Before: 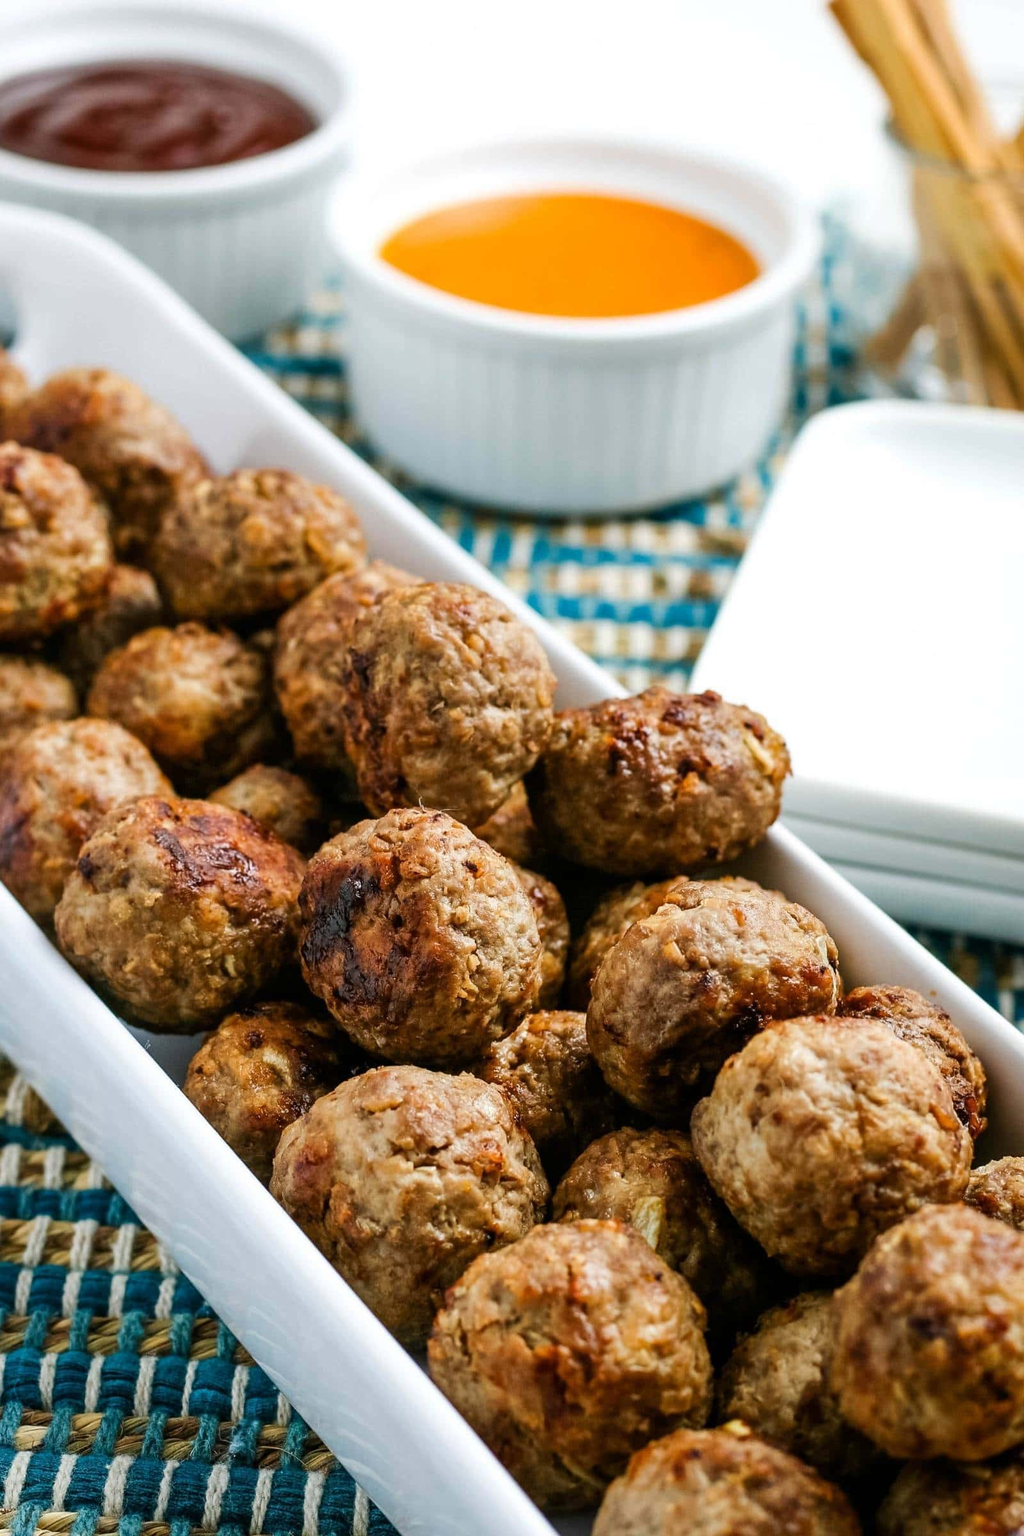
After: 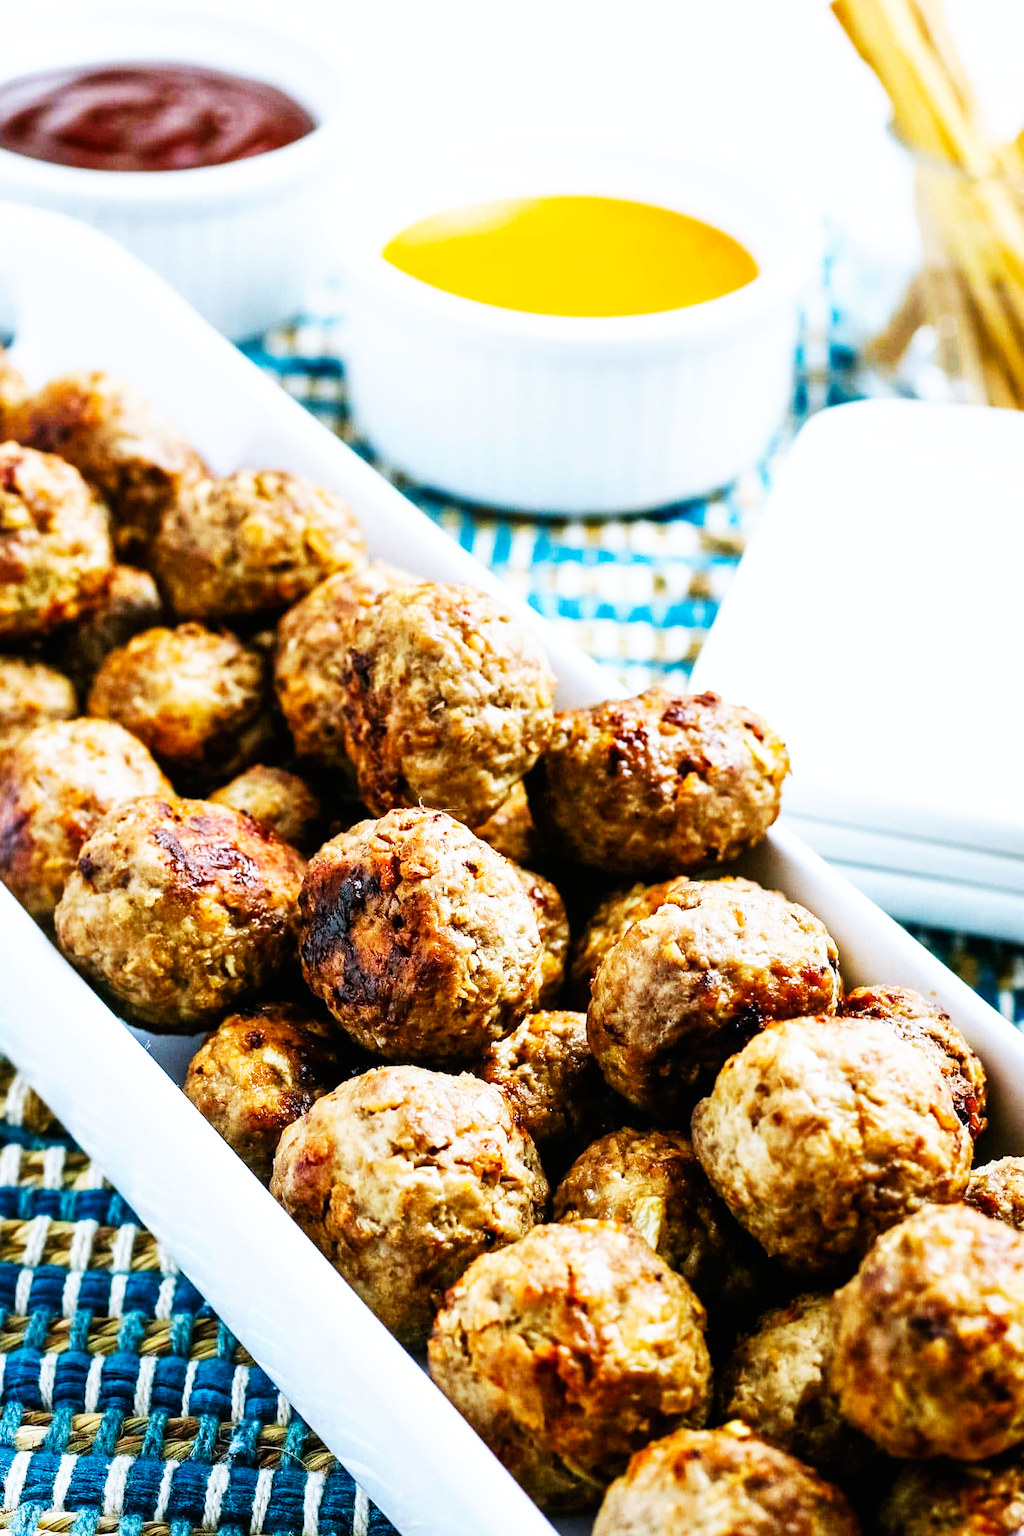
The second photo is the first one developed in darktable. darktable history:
white balance: red 0.926, green 1.003, blue 1.133
base curve: curves: ch0 [(0, 0) (0.007, 0.004) (0.027, 0.03) (0.046, 0.07) (0.207, 0.54) (0.442, 0.872) (0.673, 0.972) (1, 1)], preserve colors none
